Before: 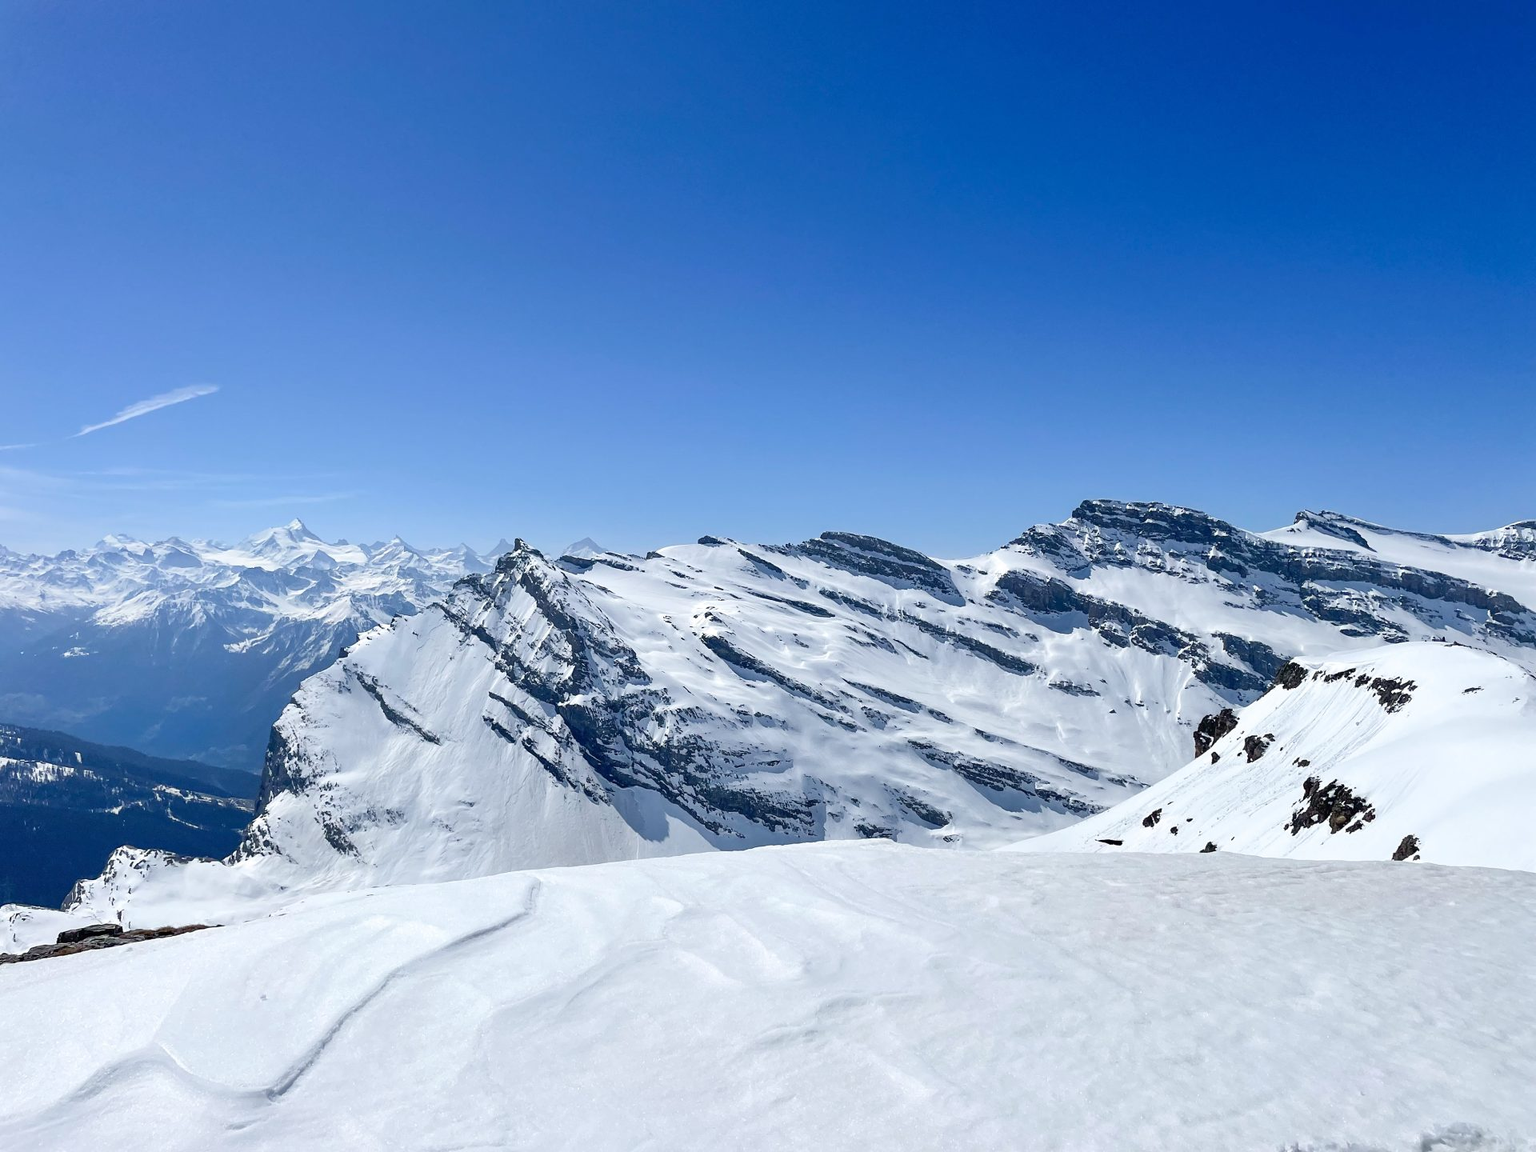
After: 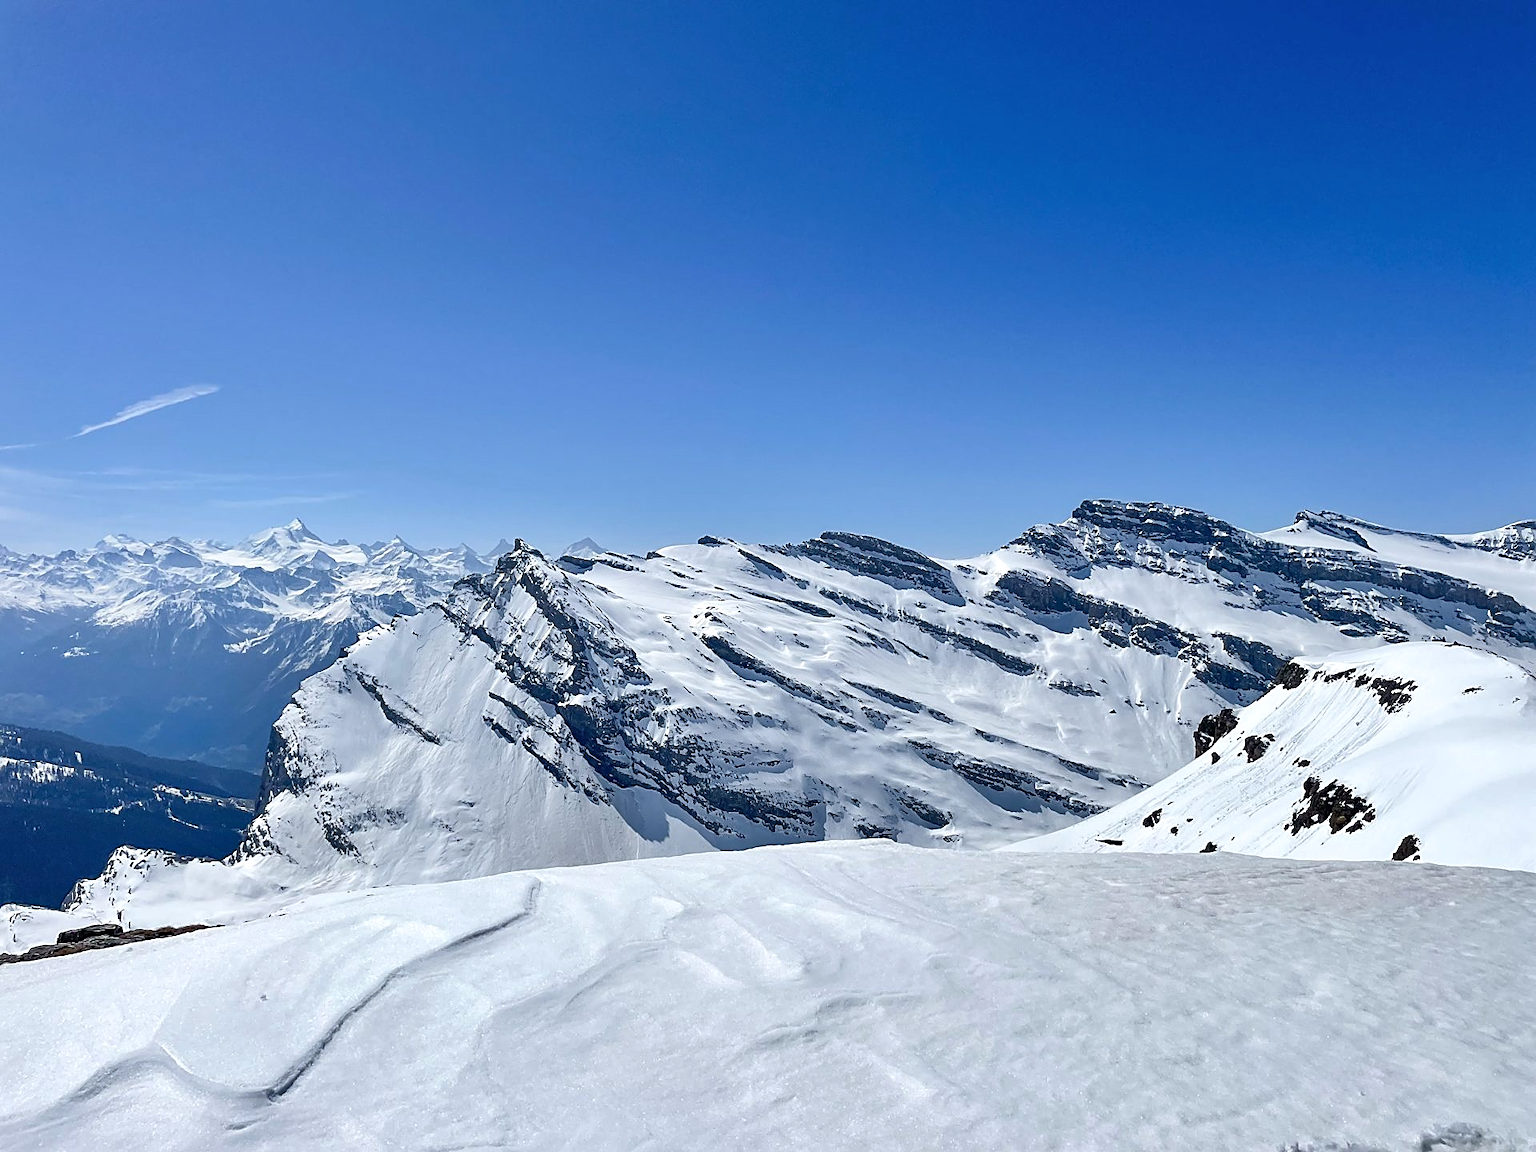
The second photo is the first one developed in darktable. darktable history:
shadows and highlights: shadows 12.93, white point adjustment 1.16, soften with gaussian
sharpen: on, module defaults
